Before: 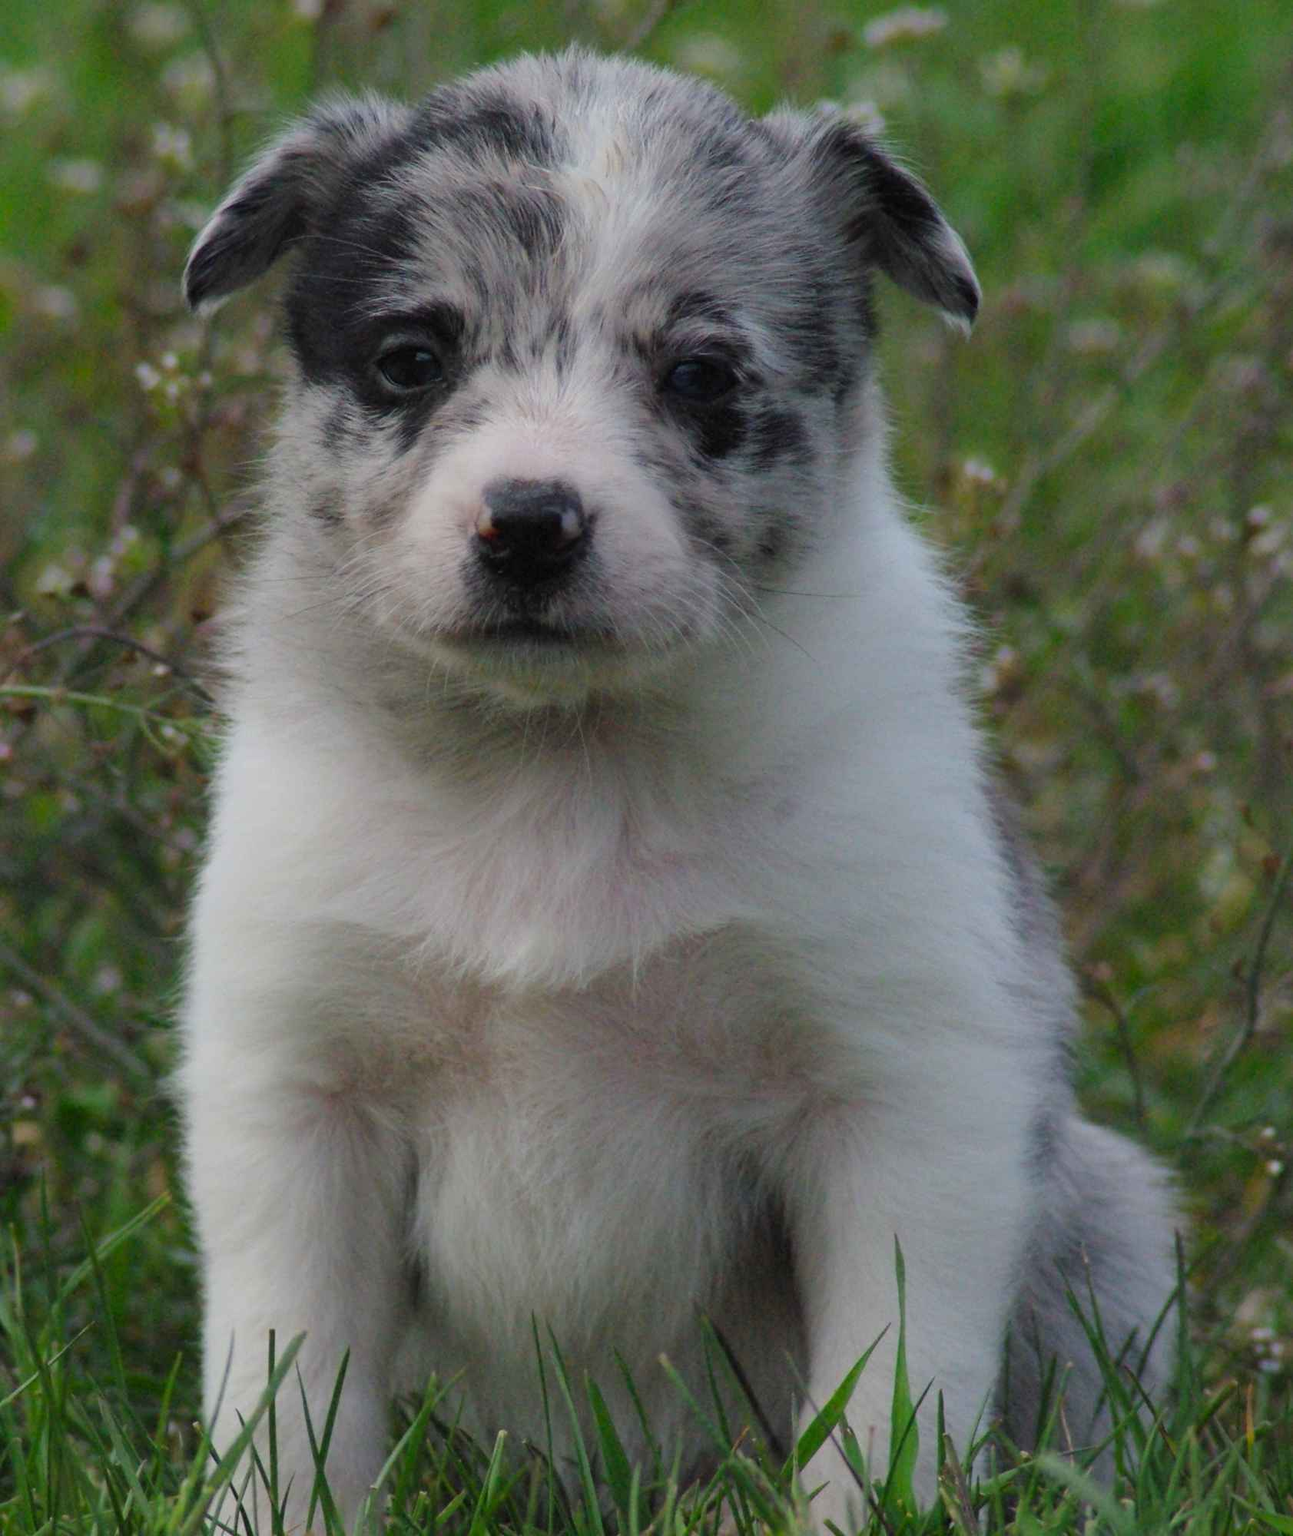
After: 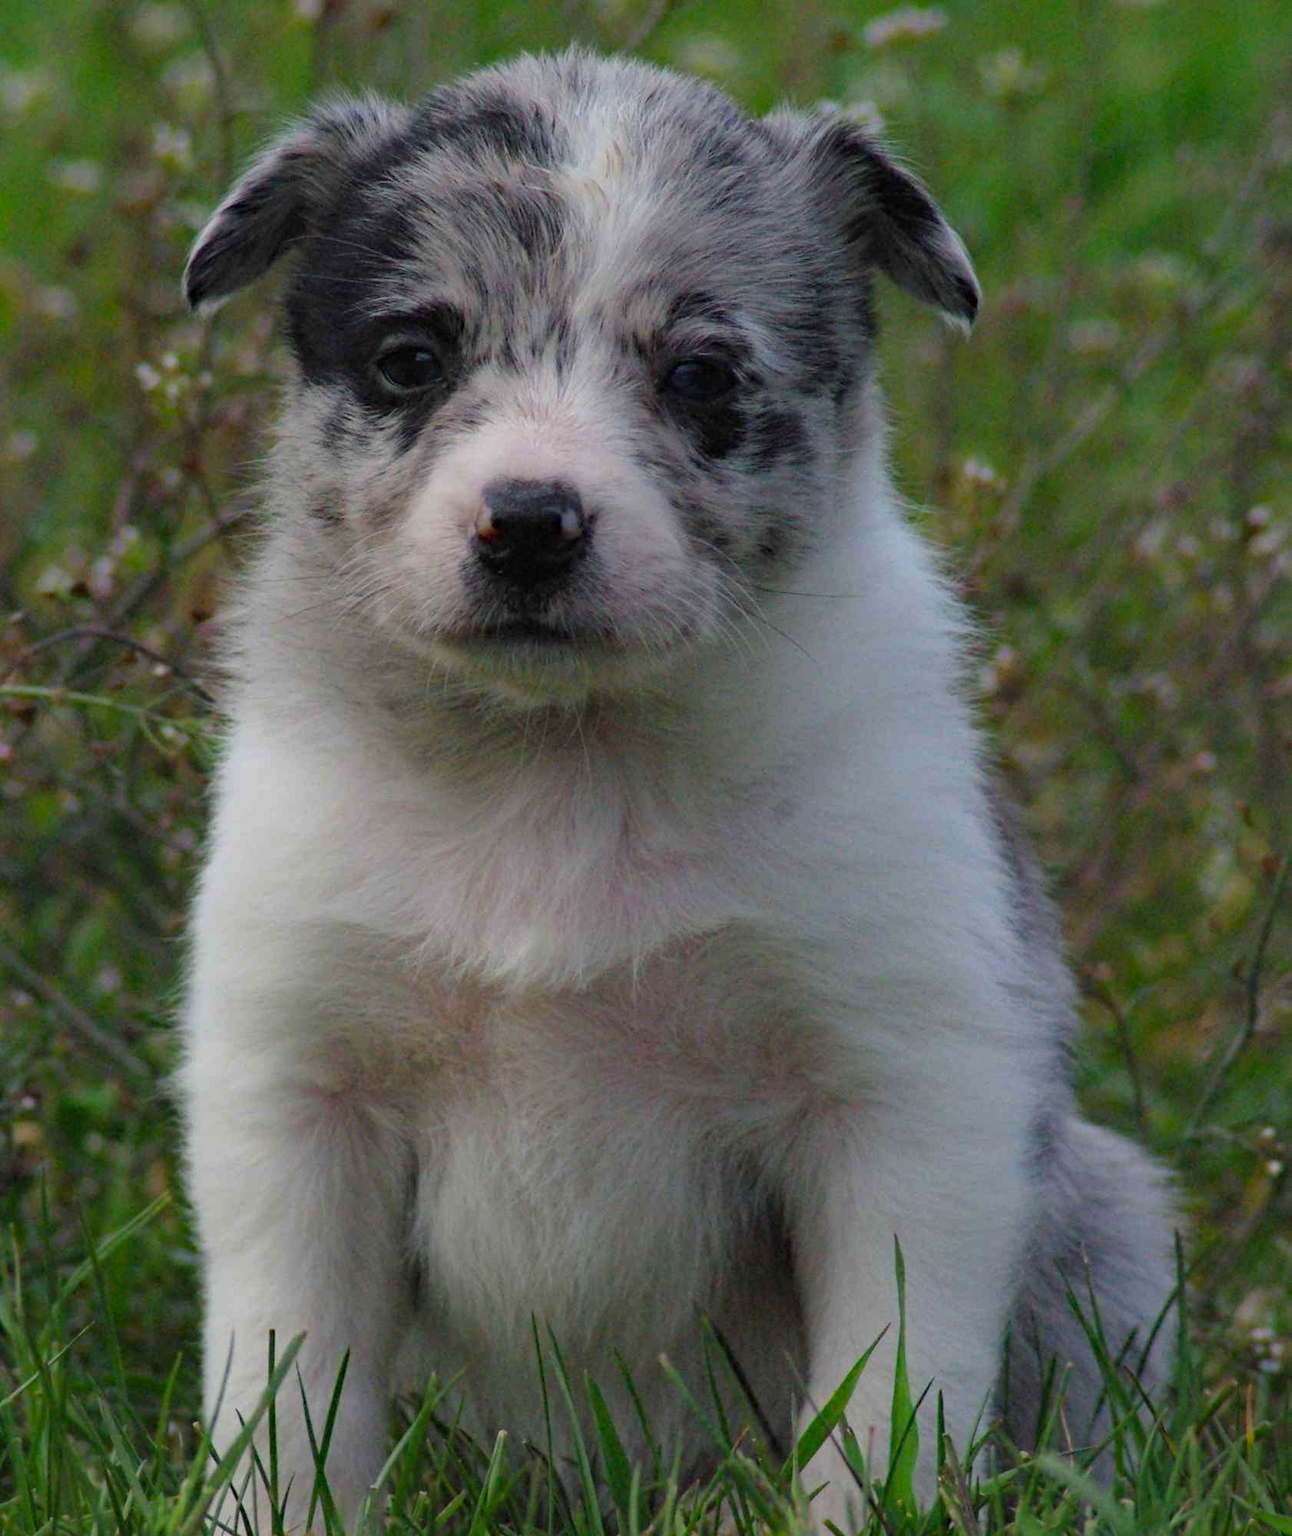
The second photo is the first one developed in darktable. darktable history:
haze removal: strength 0.249, distance 0.245, compatibility mode true
